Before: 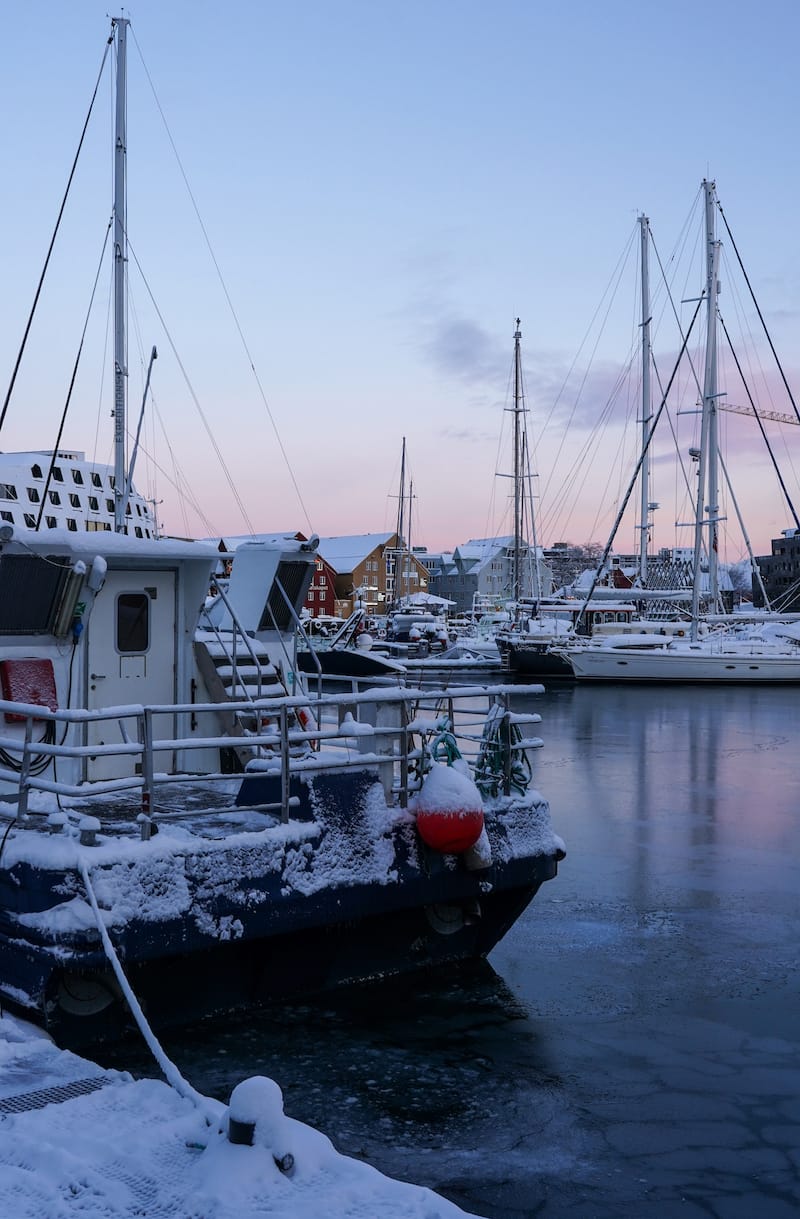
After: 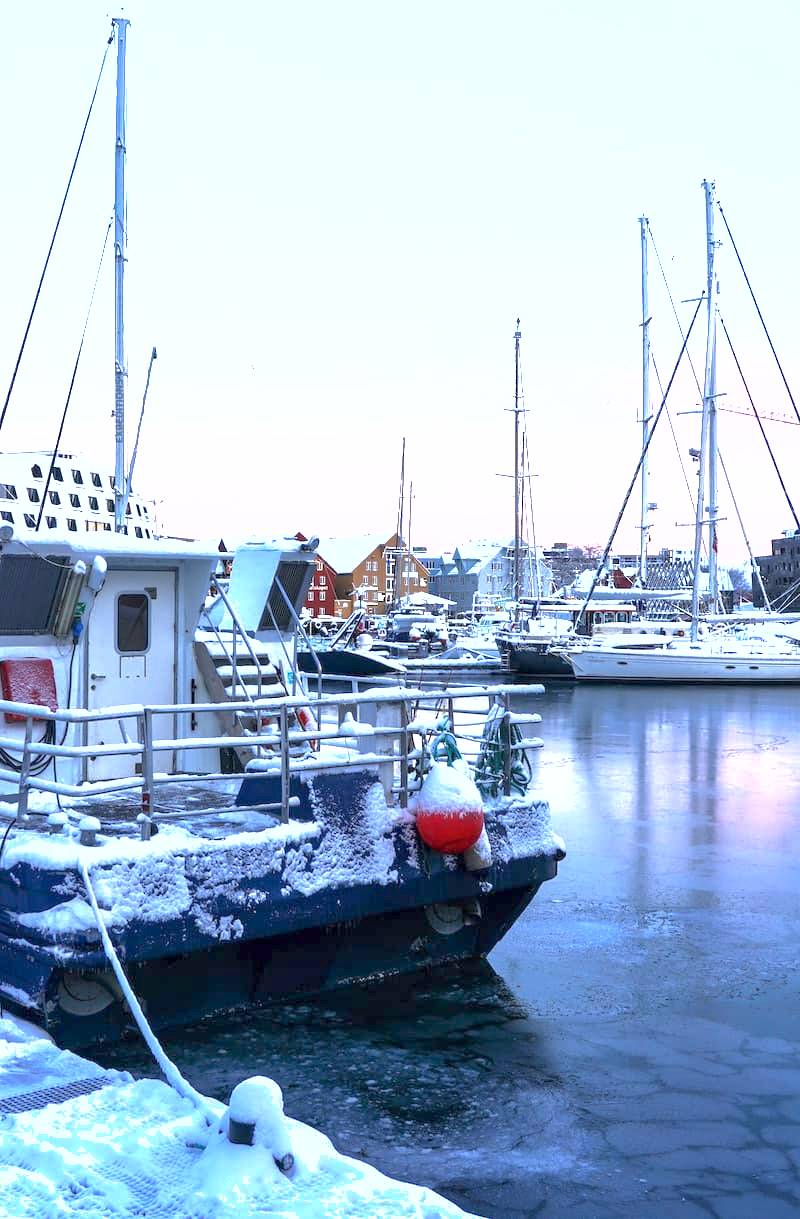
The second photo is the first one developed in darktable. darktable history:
shadows and highlights: on, module defaults
exposure: exposure 2.04 EV, compensate highlight preservation false
